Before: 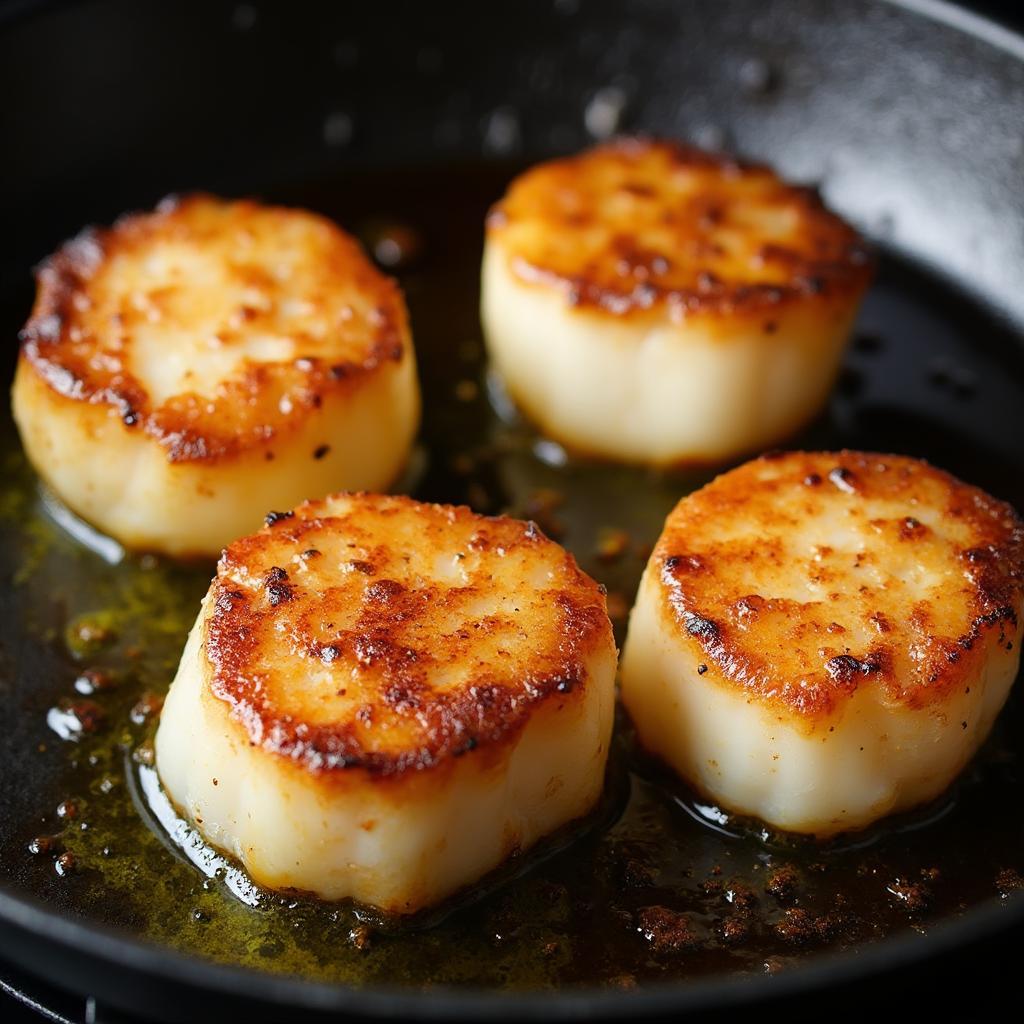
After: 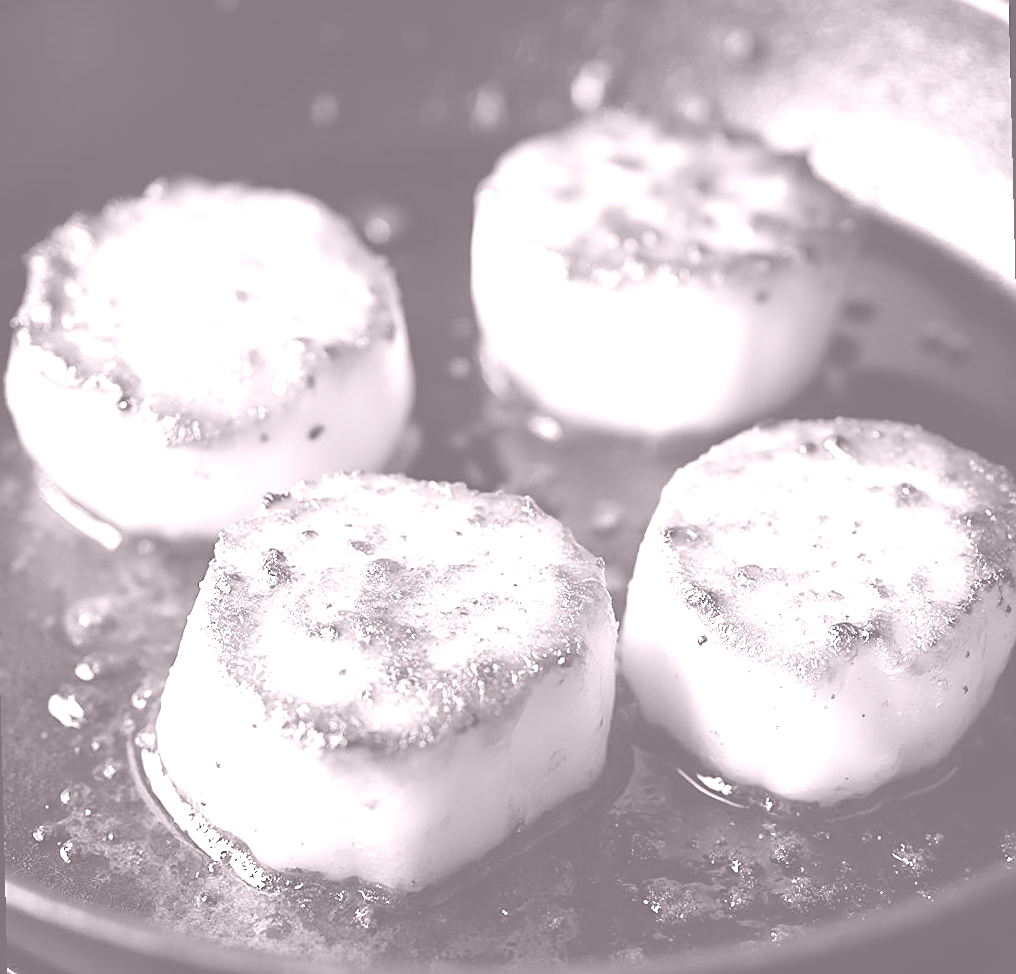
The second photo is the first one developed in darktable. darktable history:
sharpen: on, module defaults
colorize: hue 25.2°, saturation 83%, source mix 82%, lightness 79%, version 1
rotate and perspective: rotation -1.42°, crop left 0.016, crop right 0.984, crop top 0.035, crop bottom 0.965
